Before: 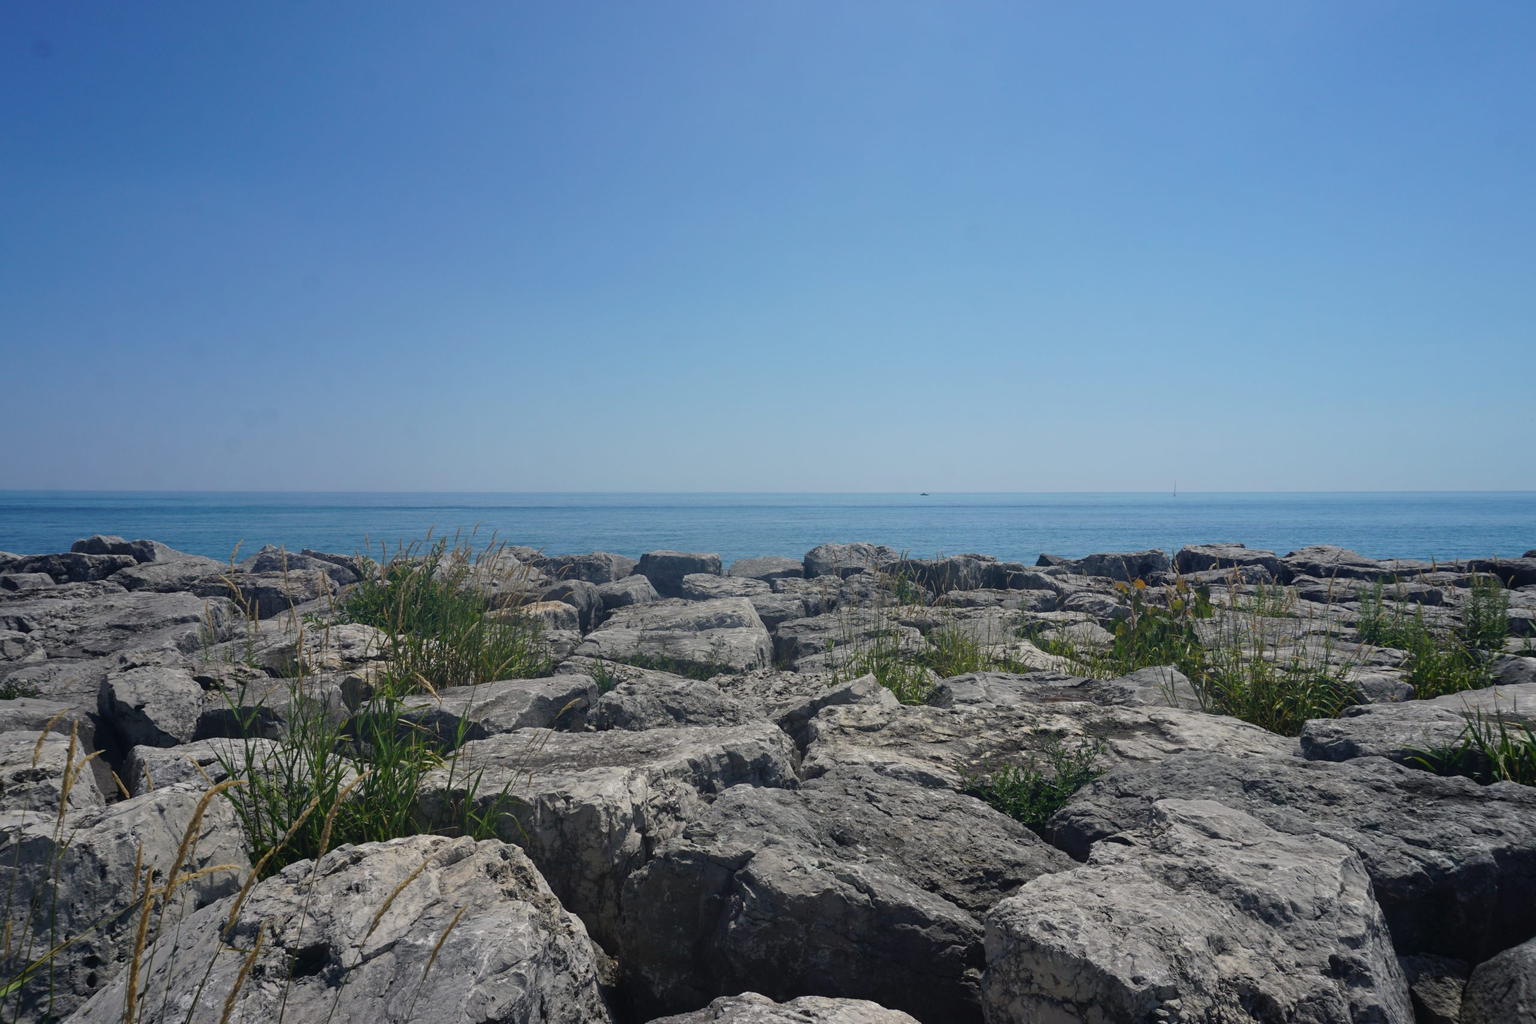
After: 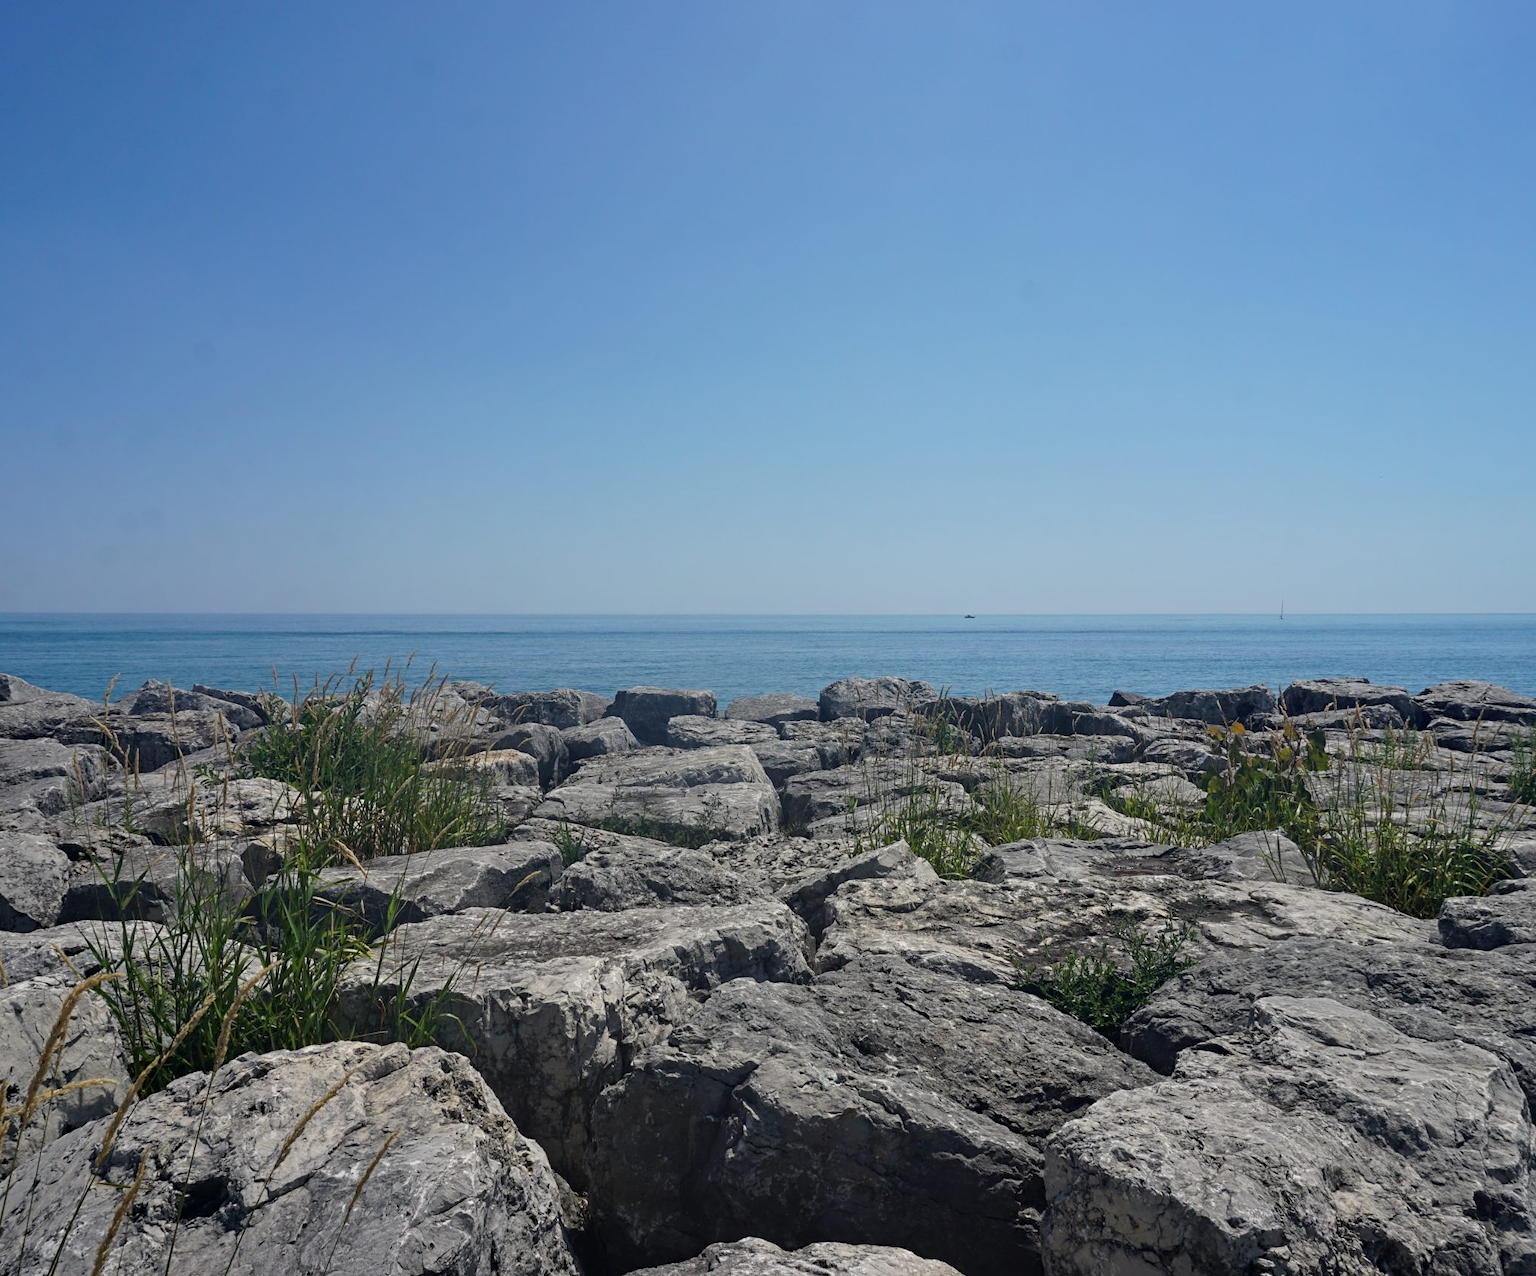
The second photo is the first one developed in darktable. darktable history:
sharpen: radius 2.883, amount 0.868, threshold 47.523
contrast equalizer: octaves 7, y [[0.509, 0.514, 0.523, 0.542, 0.578, 0.603], [0.5 ×6], [0.509, 0.514, 0.523, 0.542, 0.578, 0.603], [0.001, 0.002, 0.003, 0.005, 0.01, 0.013], [0.001, 0.002, 0.003, 0.005, 0.01, 0.013]]
white balance: emerald 1
crop and rotate: left 9.597%, right 10.195%
